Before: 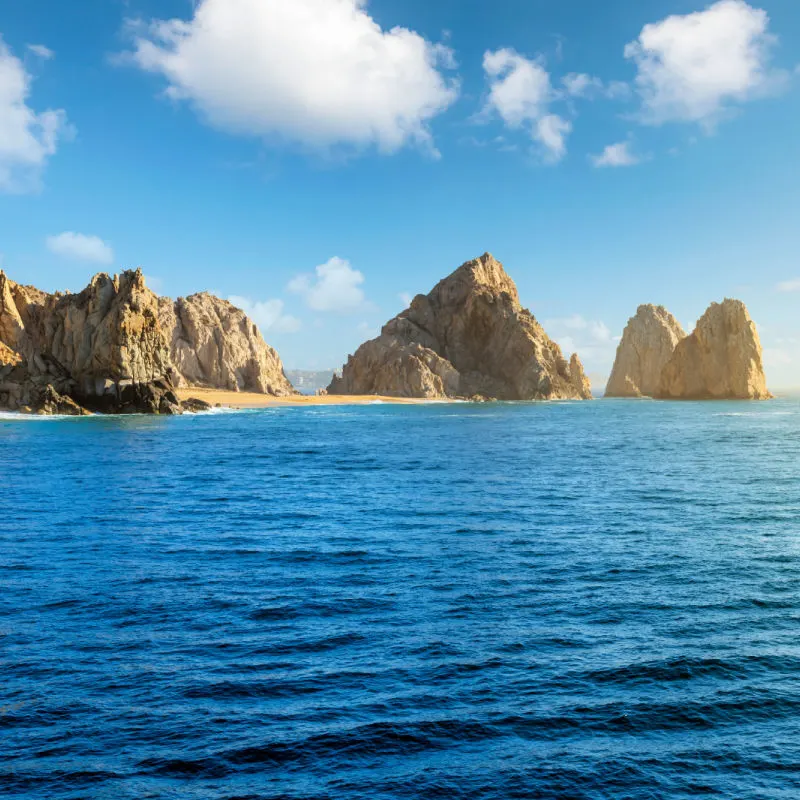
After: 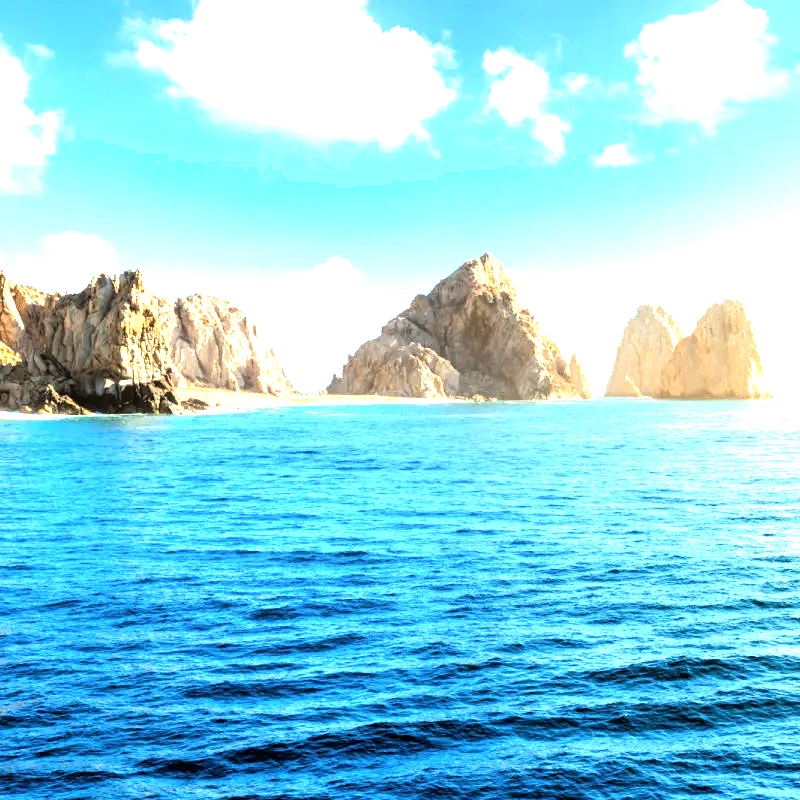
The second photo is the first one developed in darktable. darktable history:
shadows and highlights: shadows -28.18, highlights 30.56
exposure: black level correction 0, exposure 0.898 EV, compensate exposure bias true, compensate highlight preservation false
tone equalizer: -8 EV -0.778 EV, -7 EV -0.71 EV, -6 EV -0.629 EV, -5 EV -0.382 EV, -3 EV 0.382 EV, -2 EV 0.6 EV, -1 EV 0.69 EV, +0 EV 0.74 EV
